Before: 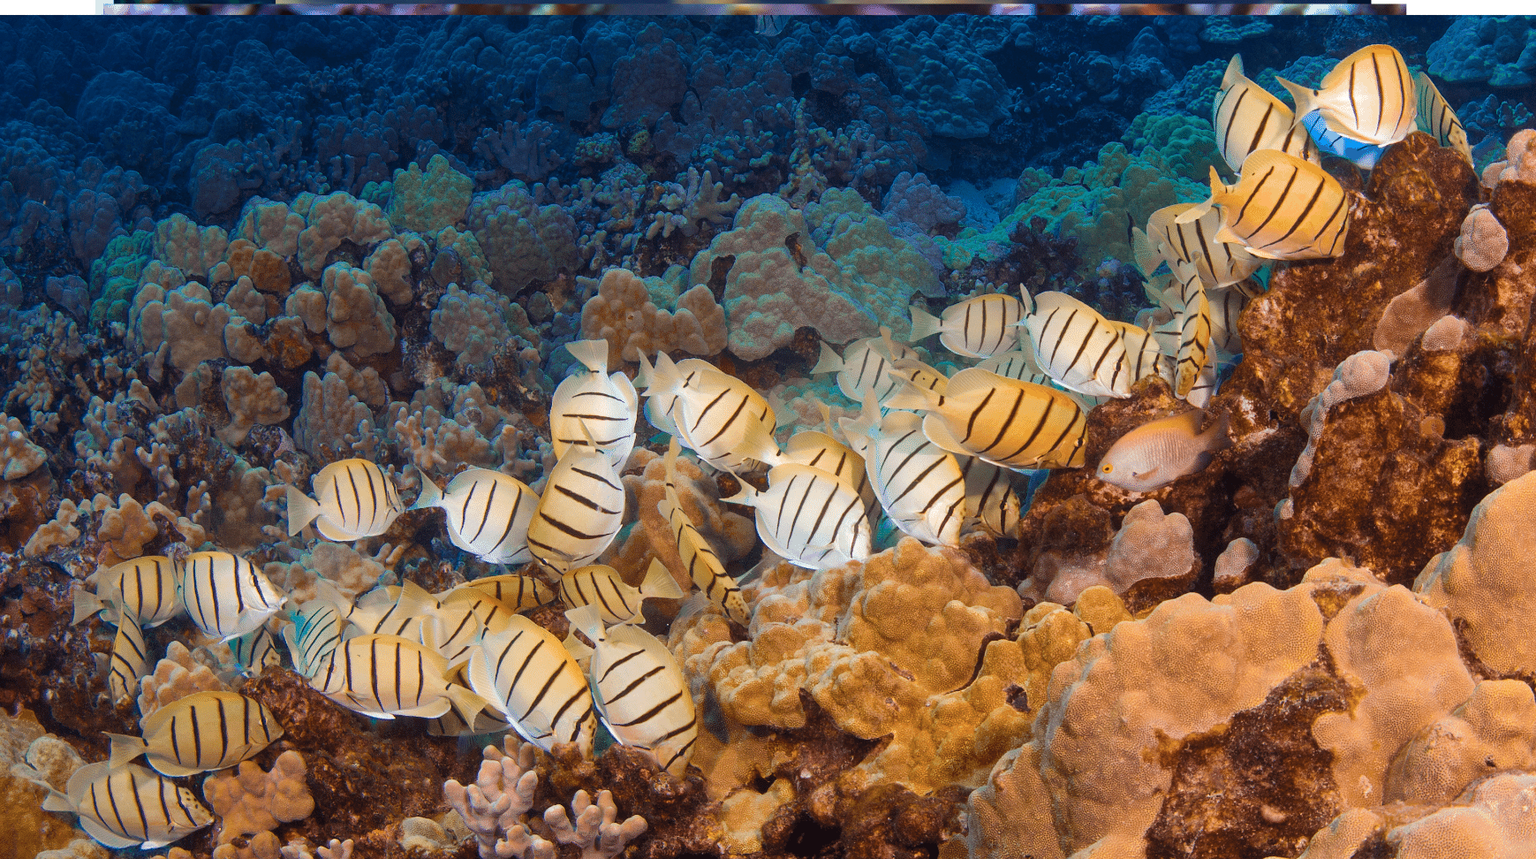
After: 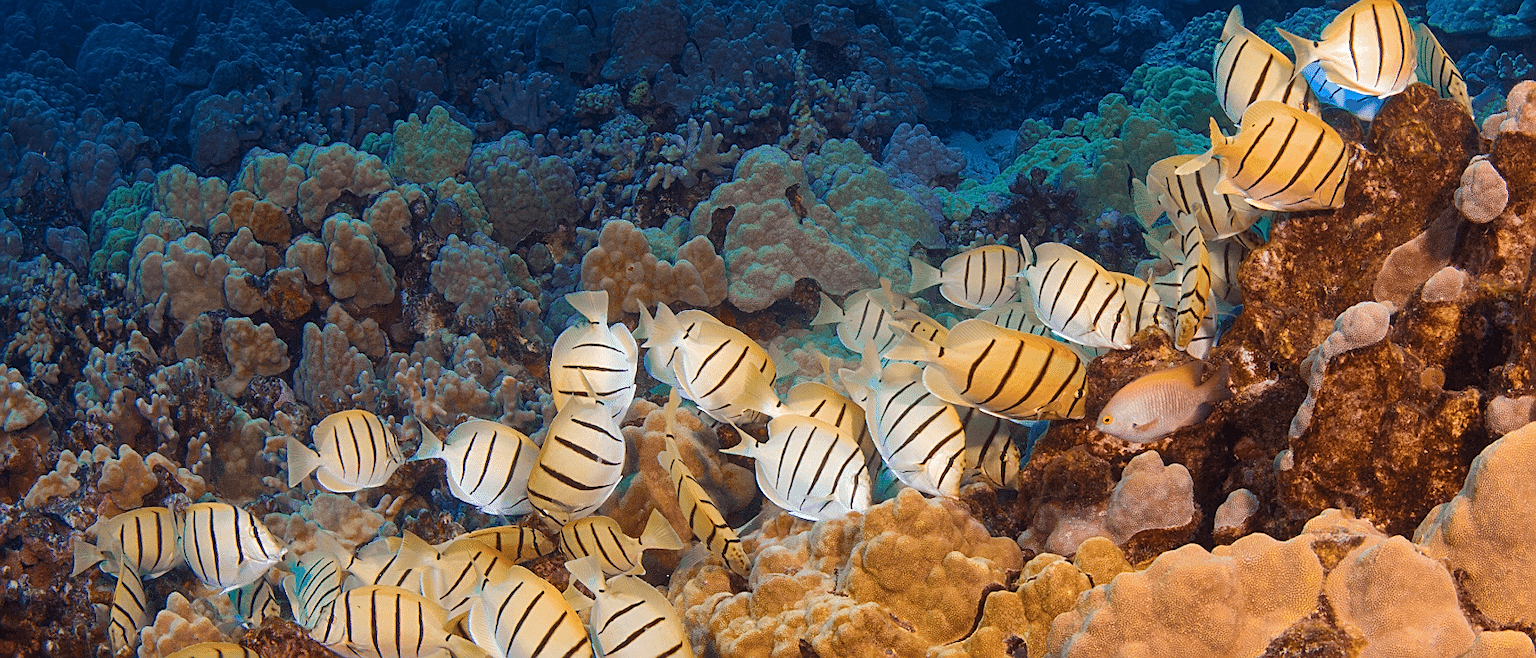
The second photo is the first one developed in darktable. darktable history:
crop: top 5.667%, bottom 17.637%
sharpen: on, module defaults
